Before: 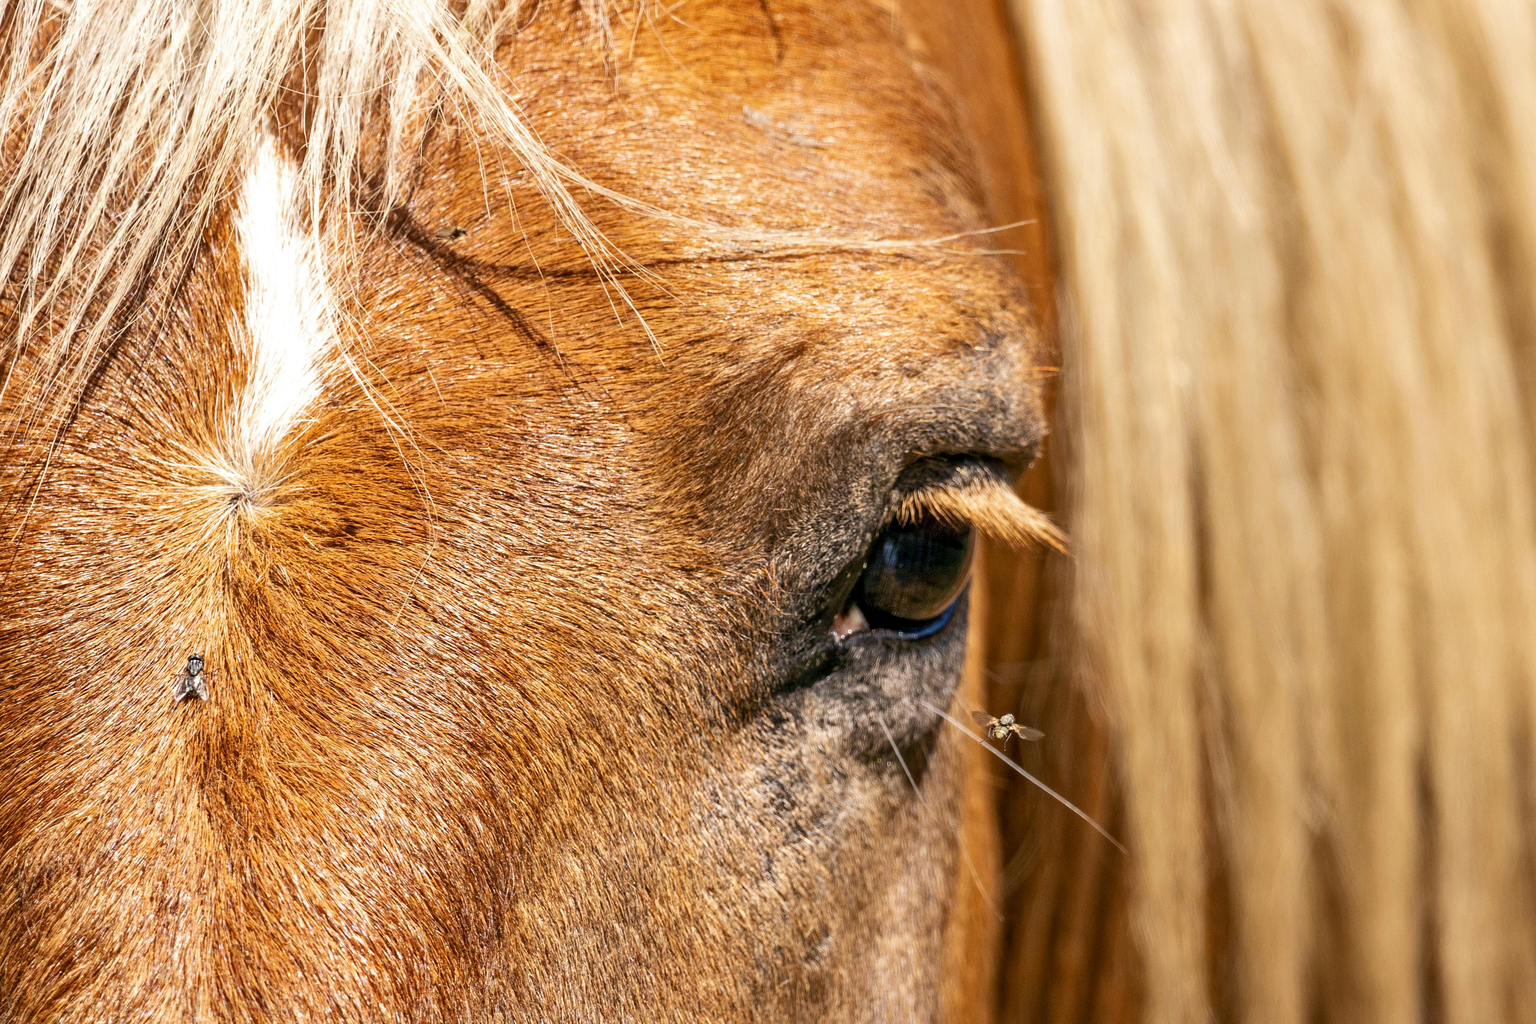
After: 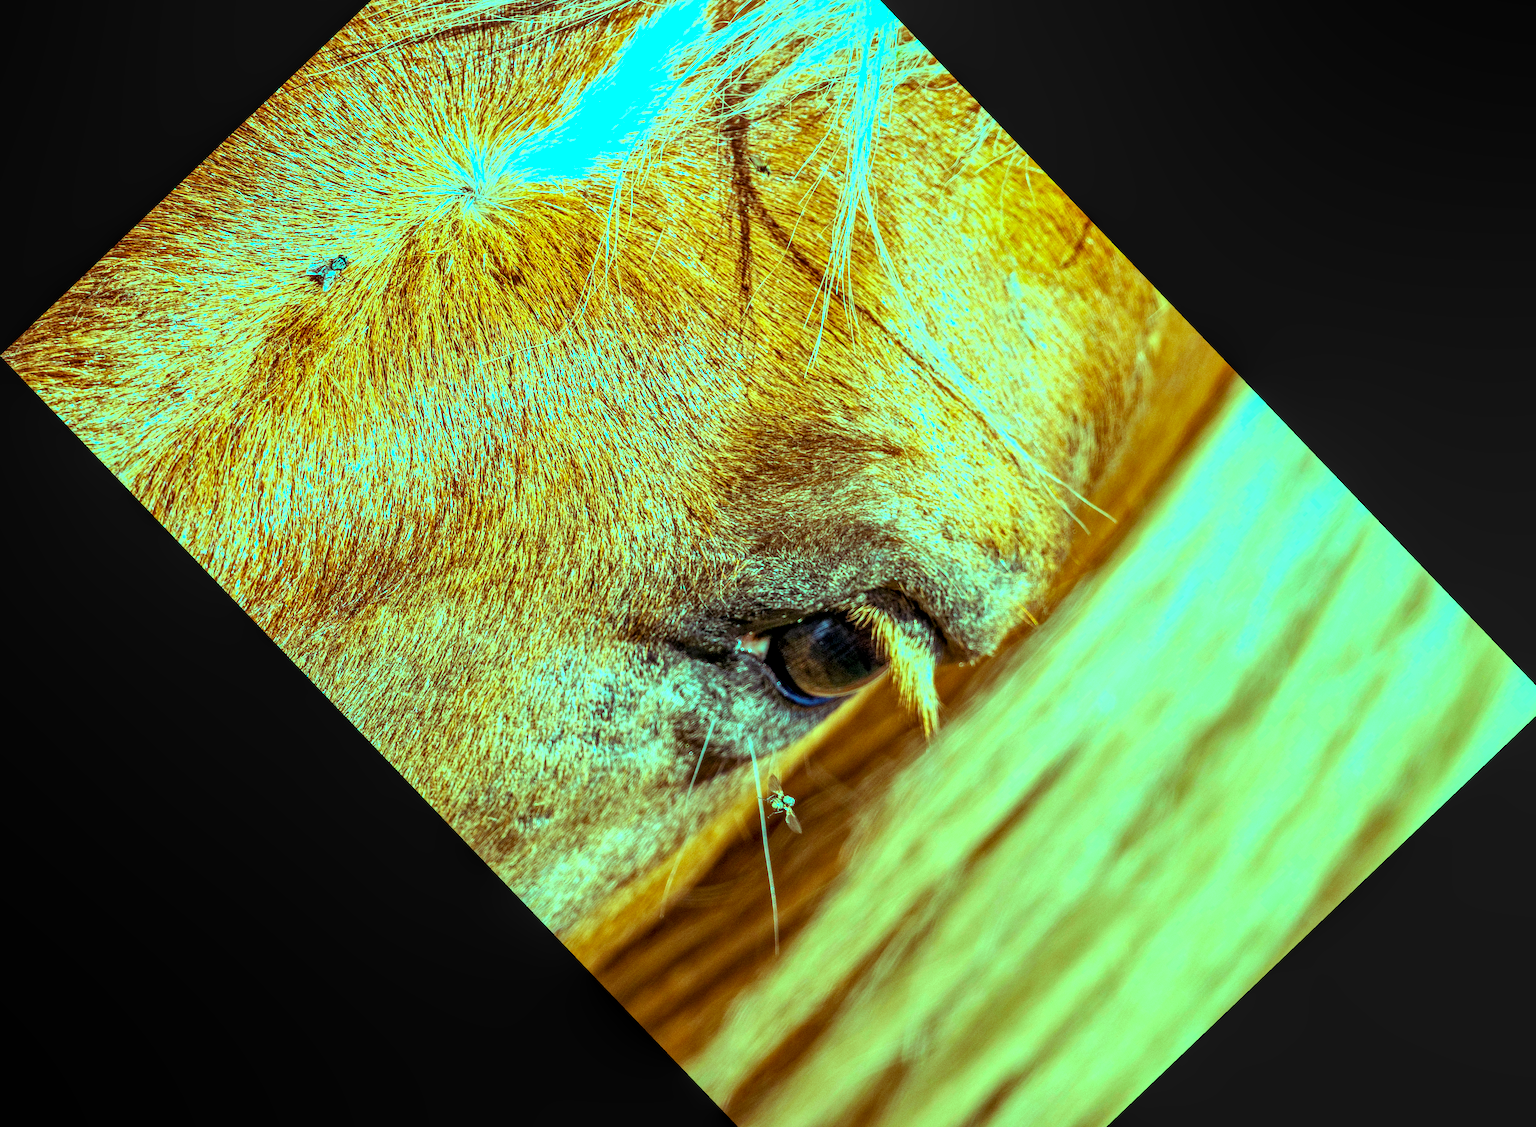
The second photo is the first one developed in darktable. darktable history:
exposure: black level correction 0.001, exposure 0.5 EV, compensate exposure bias true, compensate highlight preservation false
crop and rotate: angle -46.26°, top 16.234%, right 0.912%, bottom 11.704%
white balance: red 0.986, blue 1.01
color balance rgb: shadows lift › luminance 0.49%, shadows lift › chroma 6.83%, shadows lift › hue 300.29°, power › hue 208.98°, highlights gain › luminance 20.24%, highlights gain › chroma 13.17%, highlights gain › hue 173.85°, perceptual saturation grading › global saturation 18.05%
local contrast: on, module defaults
color calibration: x 0.342, y 0.356, temperature 5122 K
